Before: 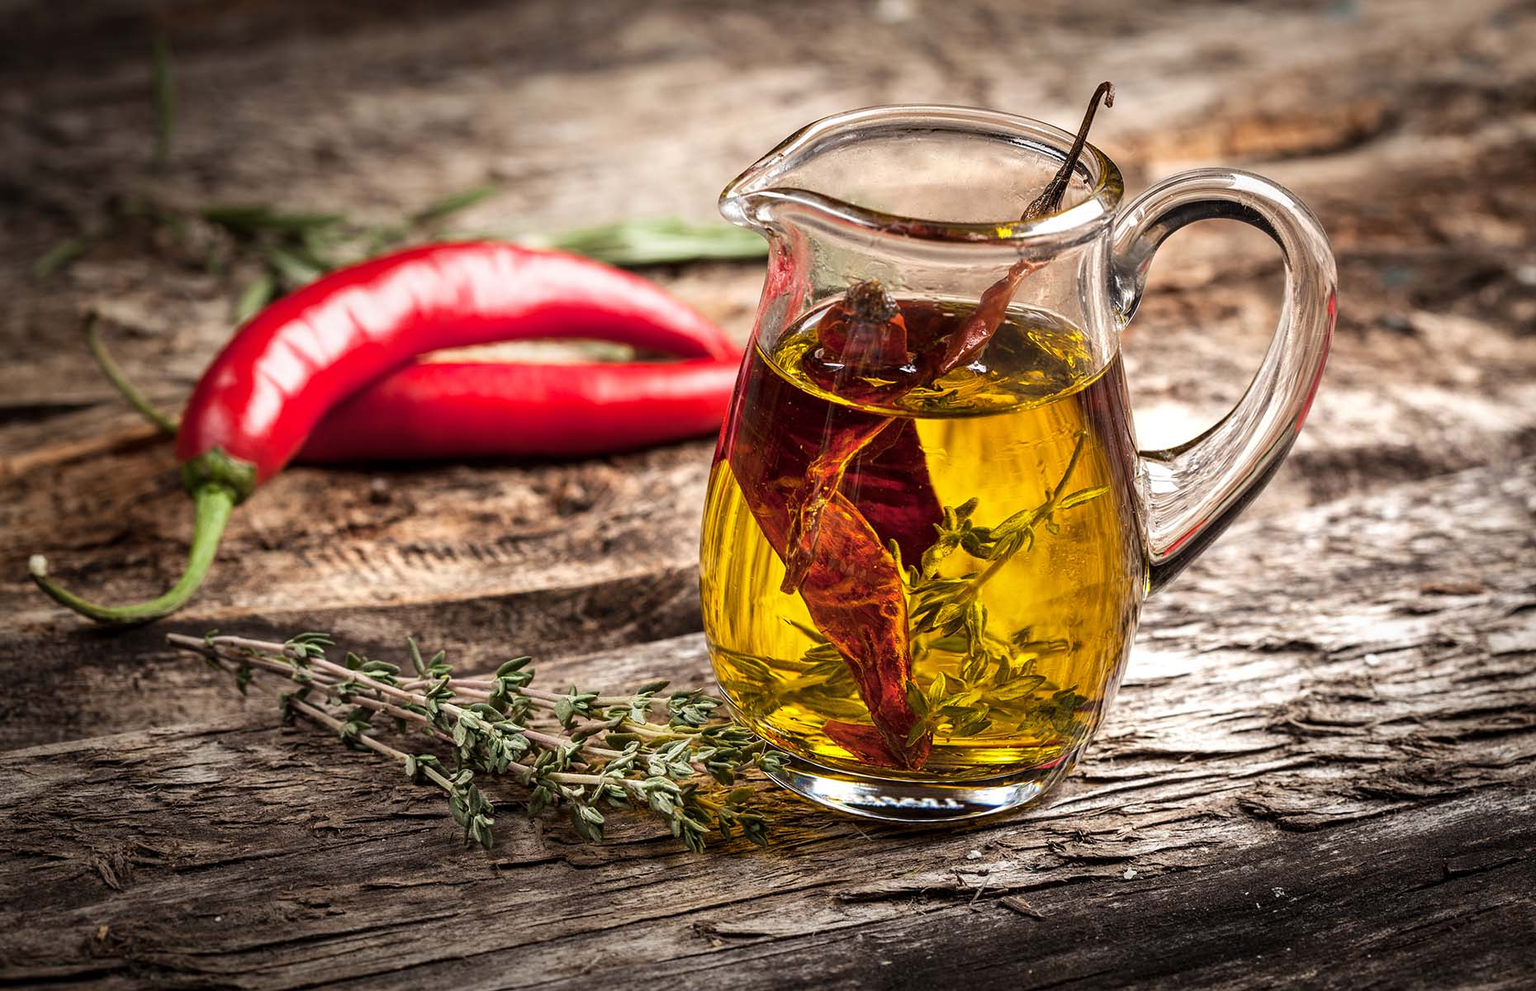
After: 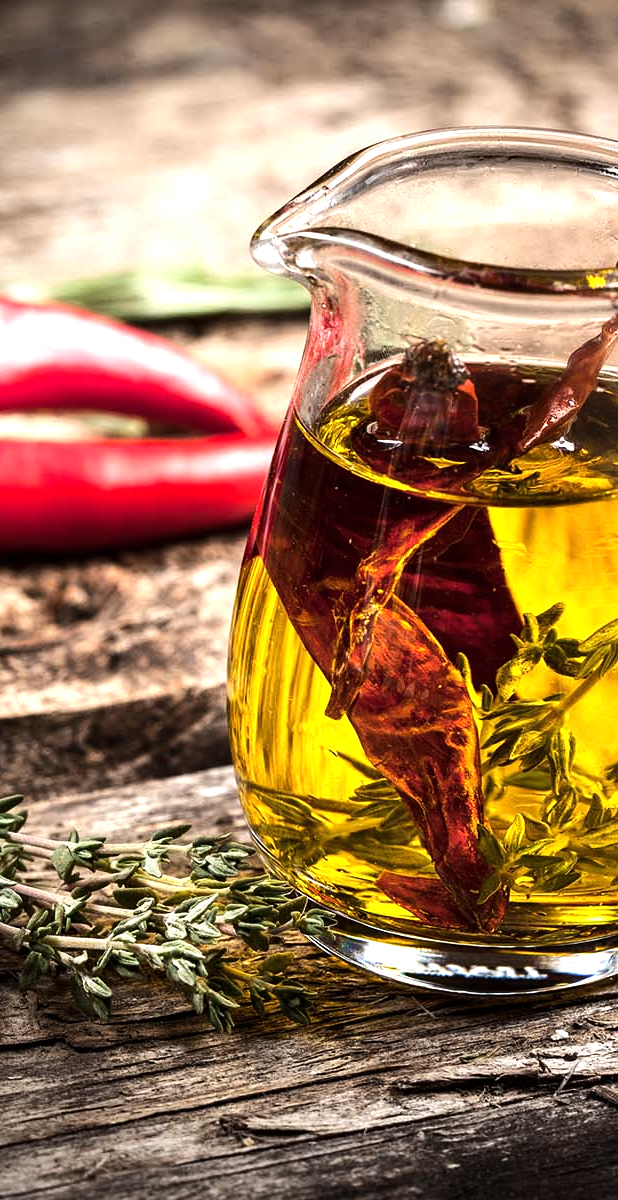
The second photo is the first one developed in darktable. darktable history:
crop: left 33.36%, right 33.36%
tone equalizer: -8 EV -0.75 EV, -7 EV -0.7 EV, -6 EV -0.6 EV, -5 EV -0.4 EV, -3 EV 0.4 EV, -2 EV 0.6 EV, -1 EV 0.7 EV, +0 EV 0.75 EV, edges refinement/feathering 500, mask exposure compensation -1.57 EV, preserve details no
